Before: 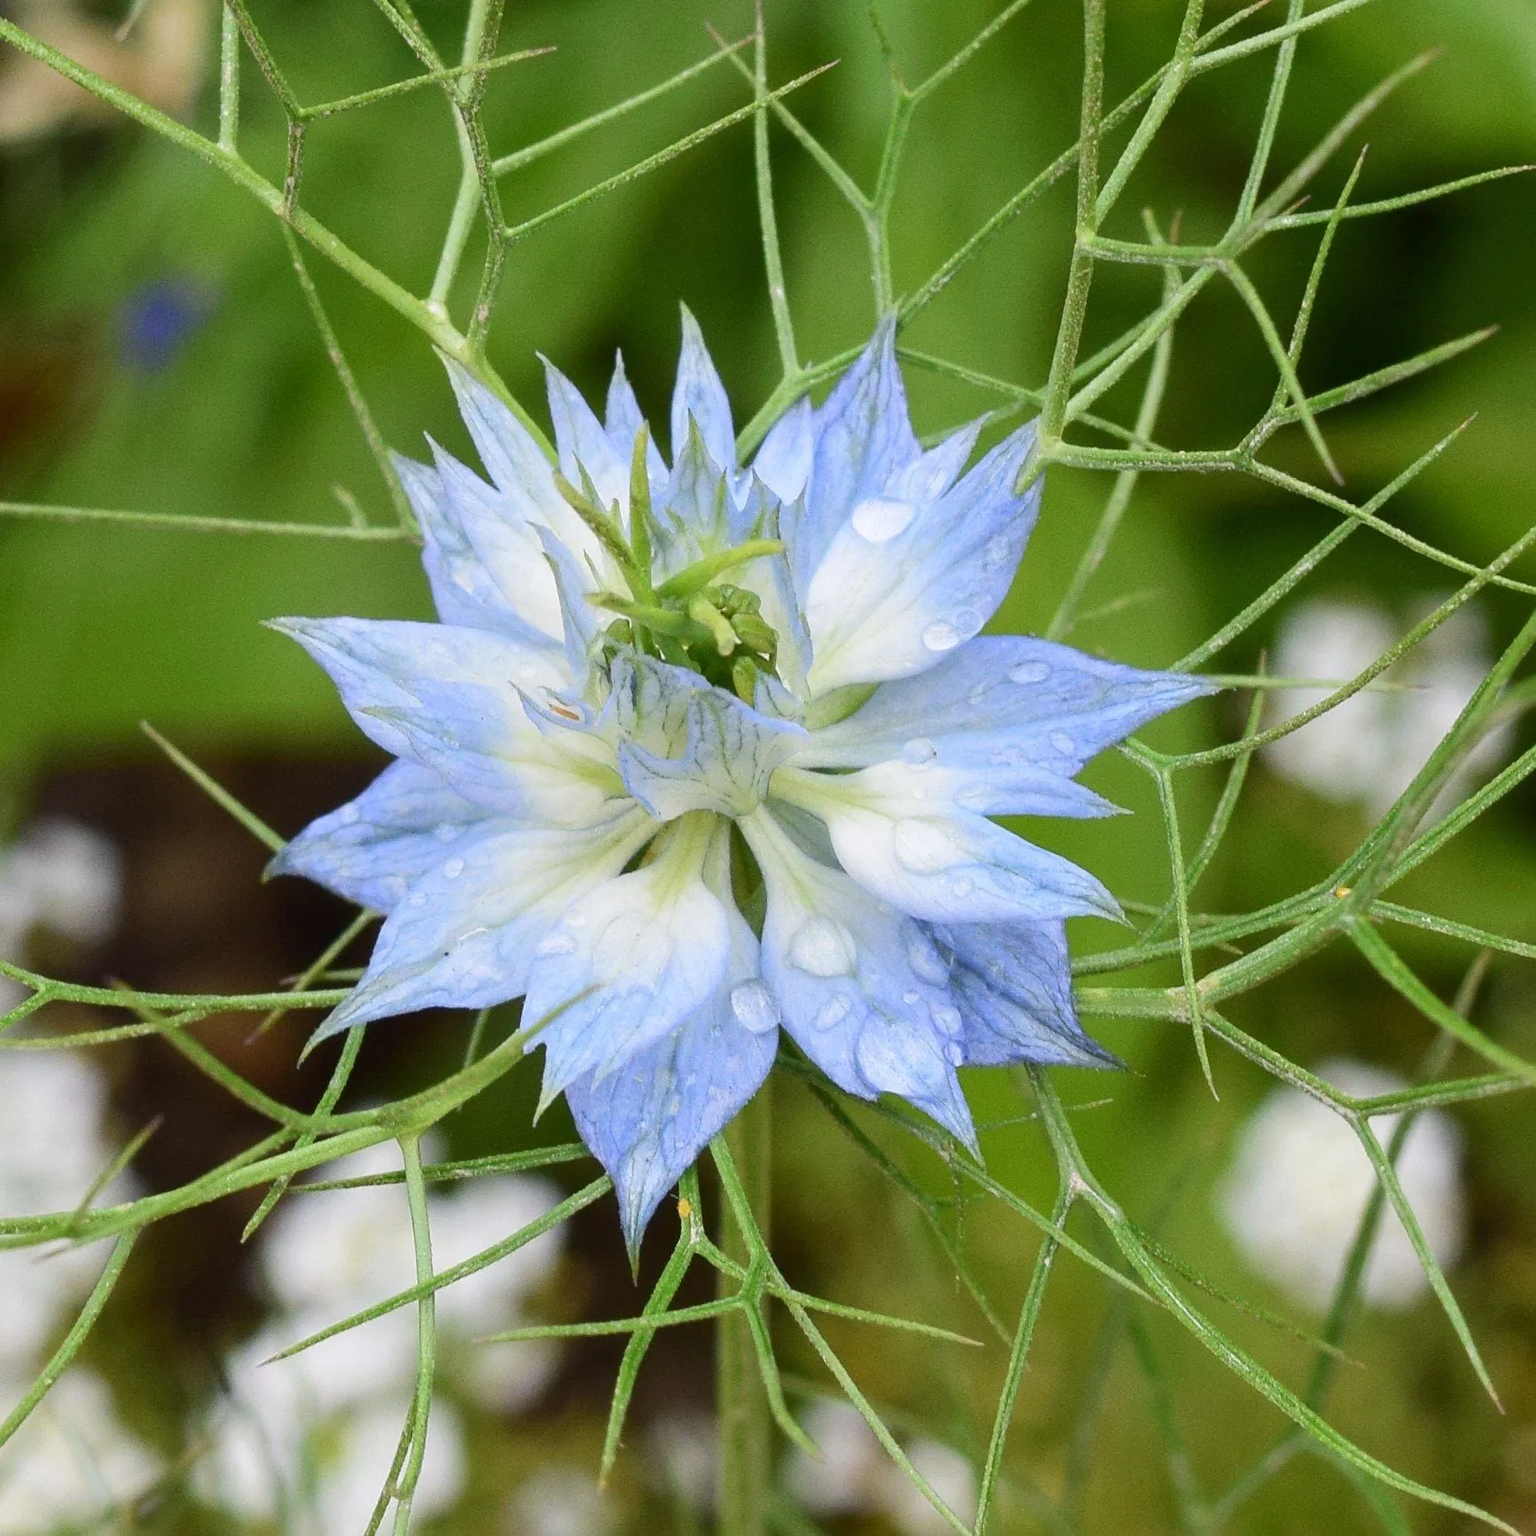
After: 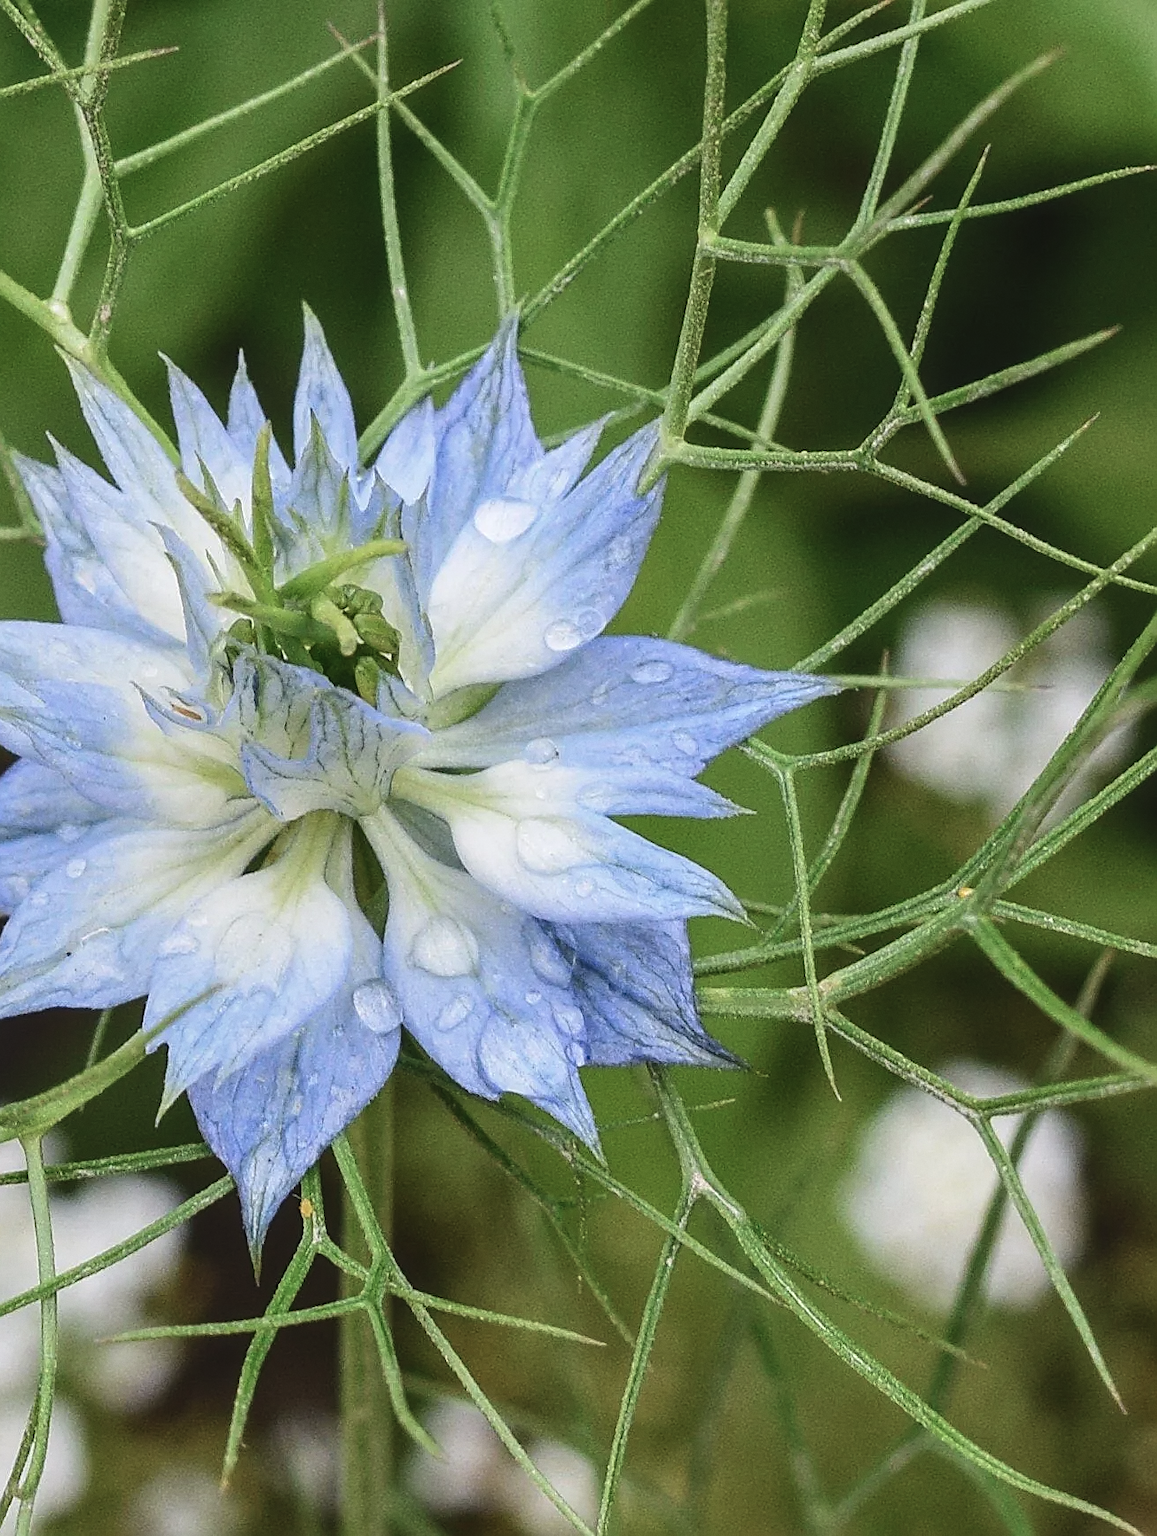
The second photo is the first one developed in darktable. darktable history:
exposure: black level correction -0.014, exposure -0.193 EV, compensate highlight preservation false
crop and rotate: left 24.6%
local contrast: on, module defaults
contrast brightness saturation: contrast 0.13, brightness -0.05, saturation 0.16
shadows and highlights: shadows 25, highlights -25
grain: coarseness 0.09 ISO, strength 10%
sharpen: on, module defaults
color balance: input saturation 80.07%
